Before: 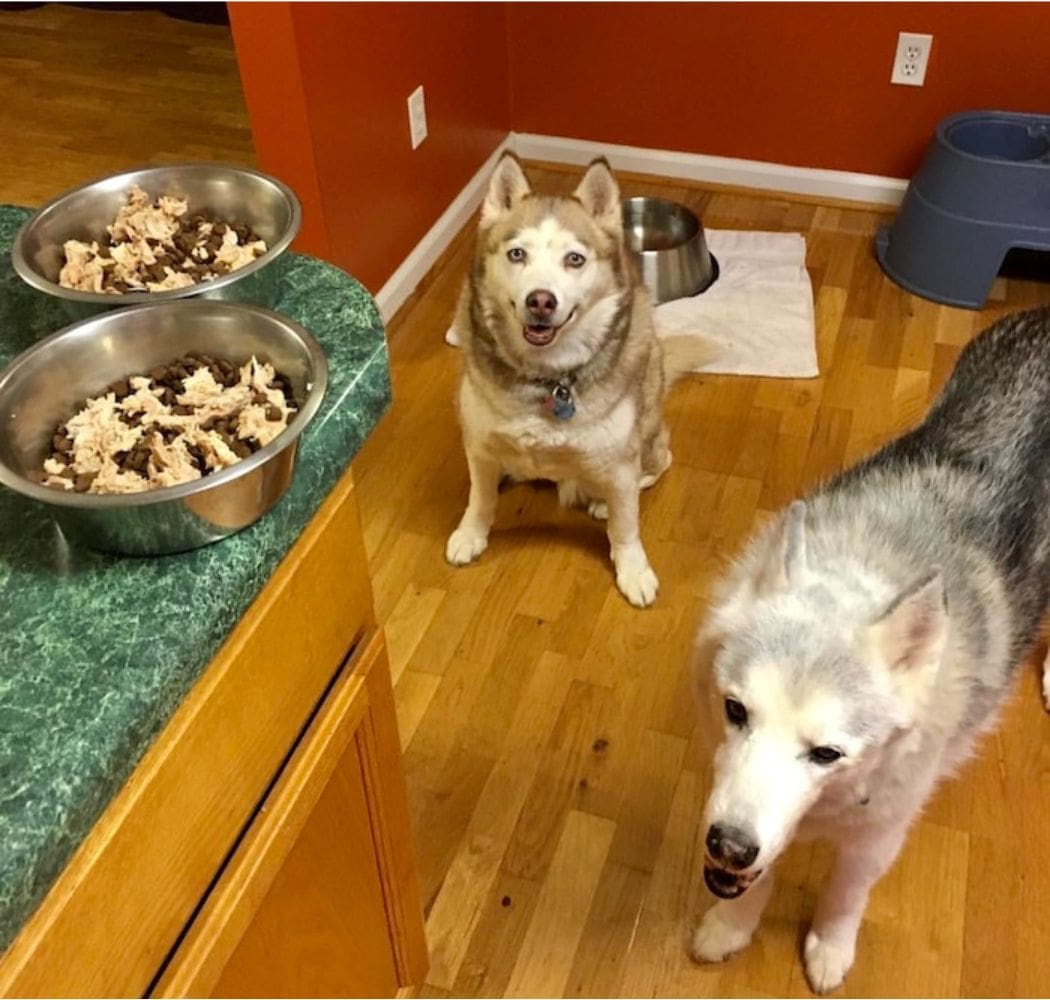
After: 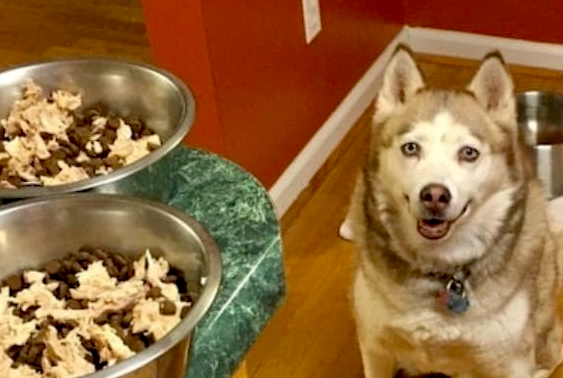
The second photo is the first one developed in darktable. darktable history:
crop: left 10.121%, top 10.631%, right 36.218%, bottom 51.526%
color calibration: x 0.342, y 0.355, temperature 5146 K
exposure: black level correction 0.01, exposure 0.011 EV, compensate highlight preservation false
